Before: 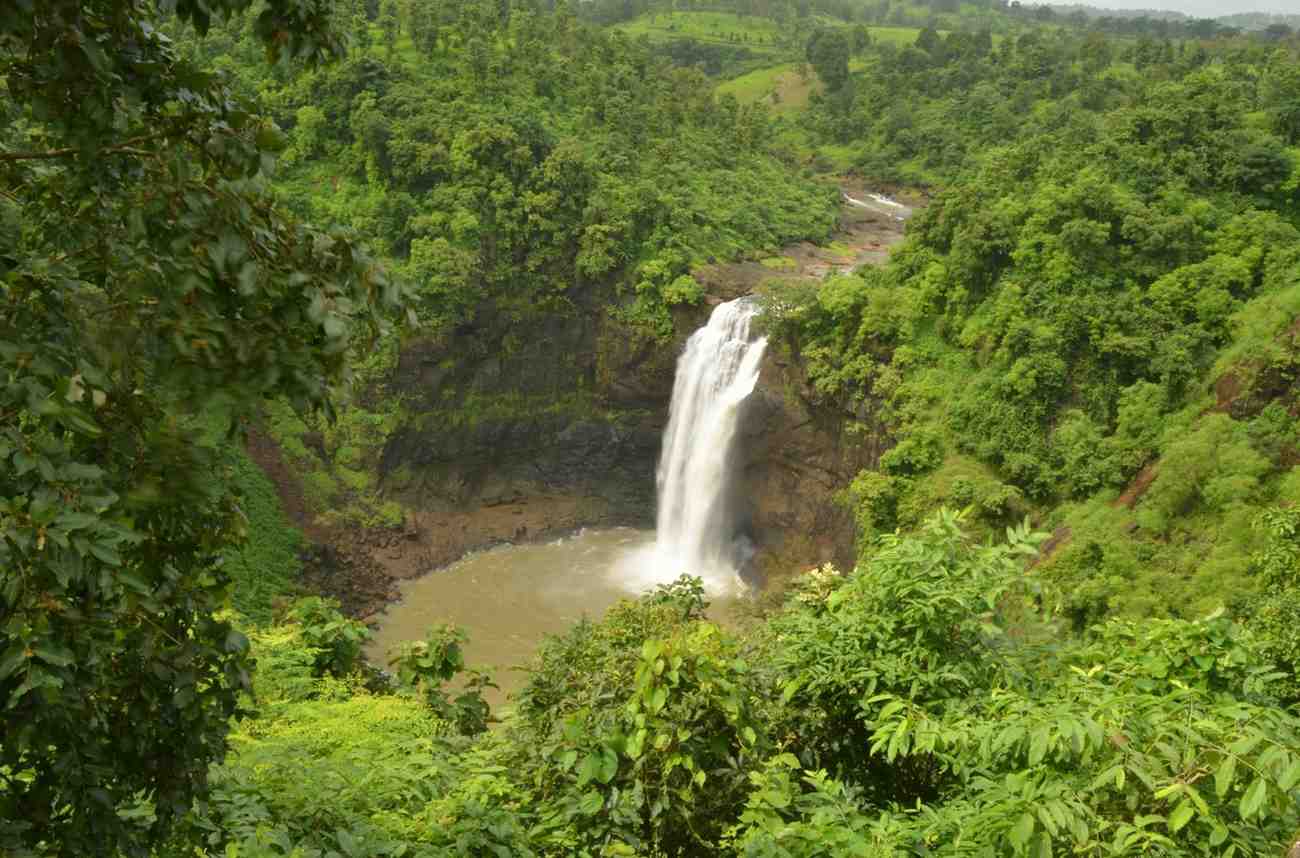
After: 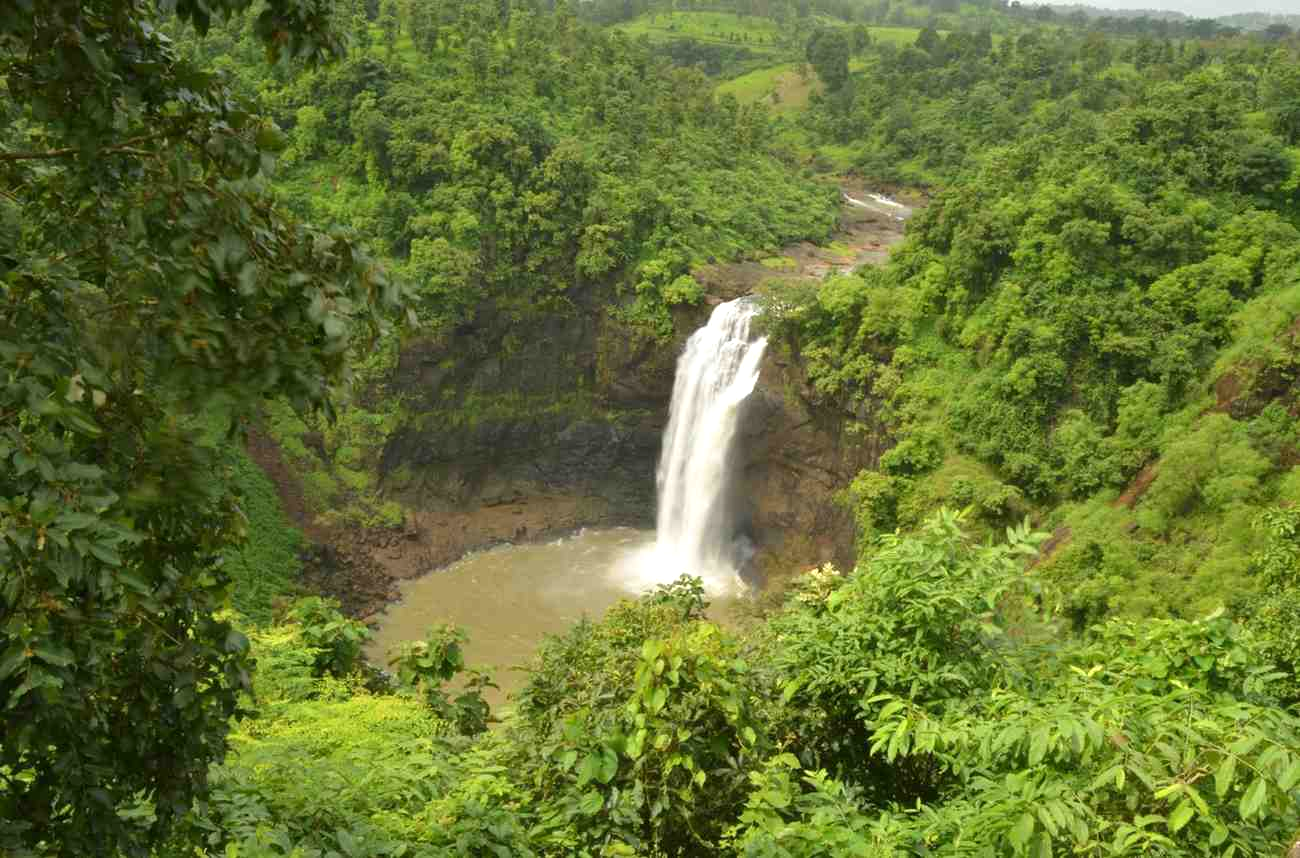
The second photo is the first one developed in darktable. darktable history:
exposure: exposure 0.206 EV, compensate highlight preservation false
